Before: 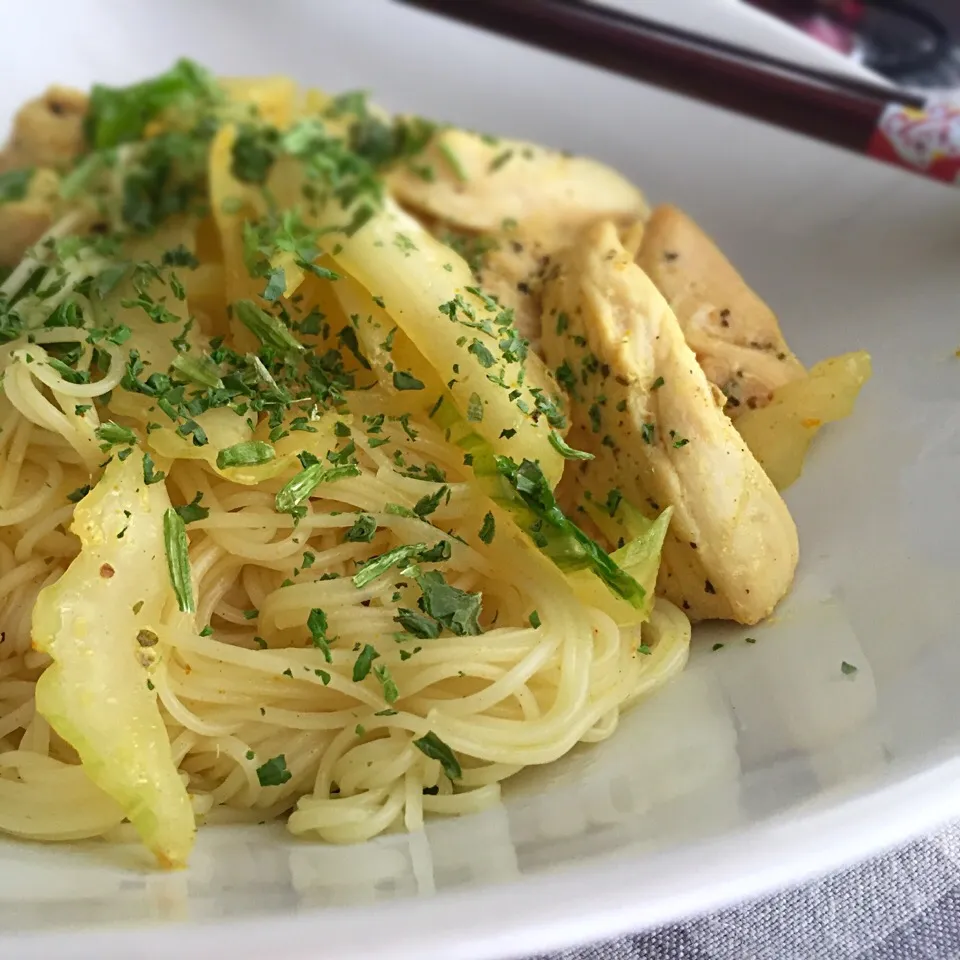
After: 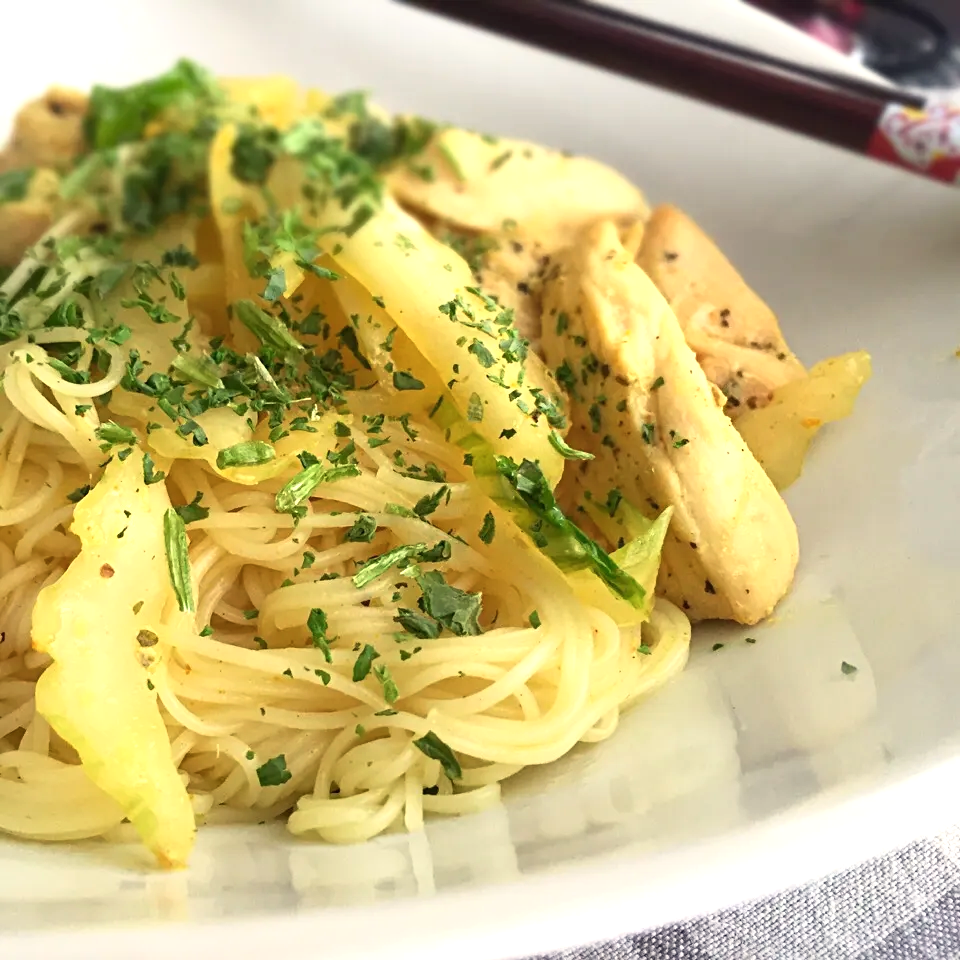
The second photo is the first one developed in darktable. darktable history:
exposure: exposure 0.564 EV, compensate highlight preservation false
rgb curve: curves: ch0 [(0, 0) (0.078, 0.051) (0.929, 0.956) (1, 1)], compensate middle gray true
color balance rgb: global vibrance 0.5%
white balance: red 1.029, blue 0.92
